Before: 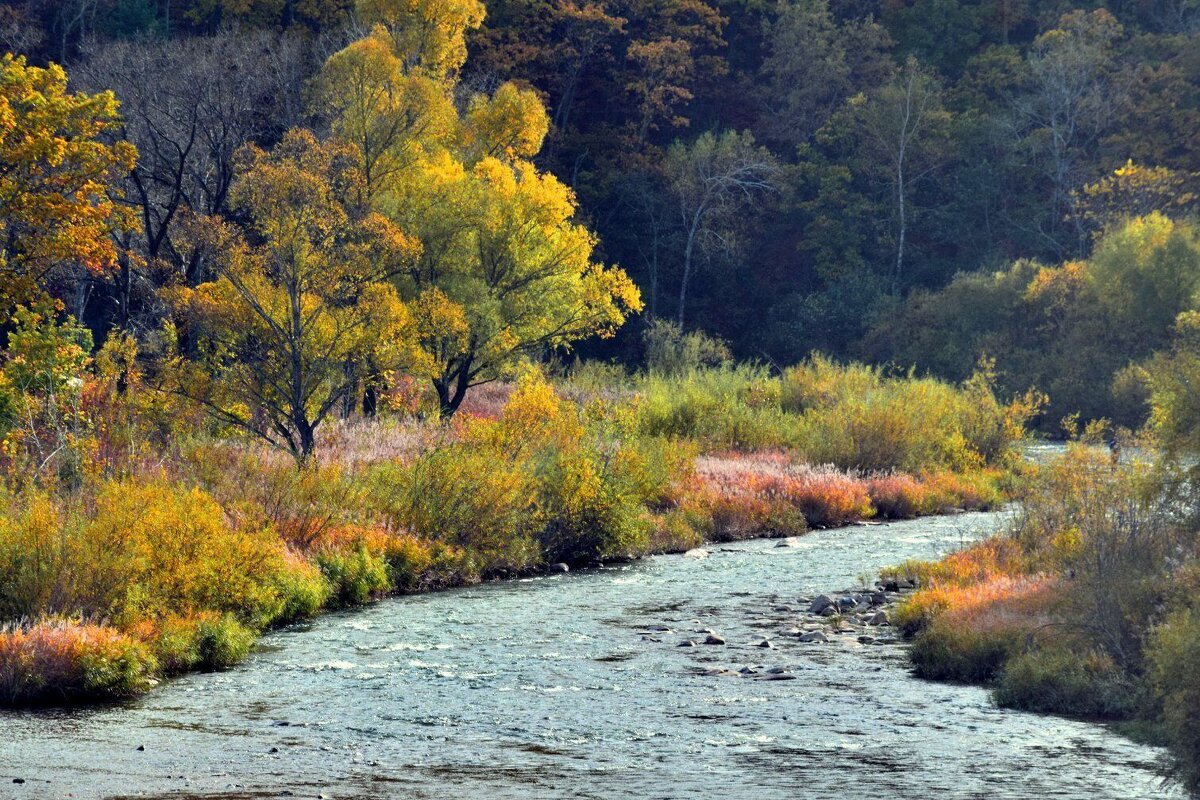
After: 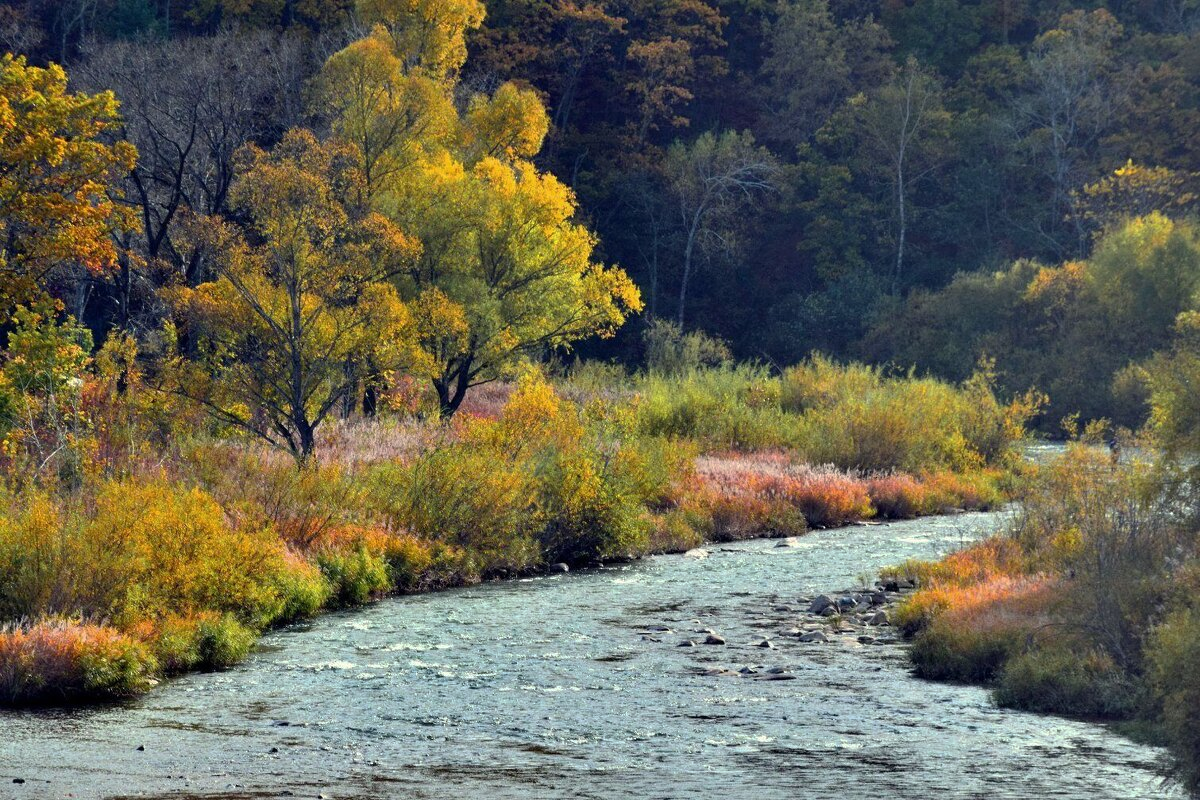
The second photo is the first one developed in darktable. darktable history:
levels: levels [0, 0.498, 1]
base curve: curves: ch0 [(0, 0) (0.74, 0.67) (1, 1)], preserve colors none
